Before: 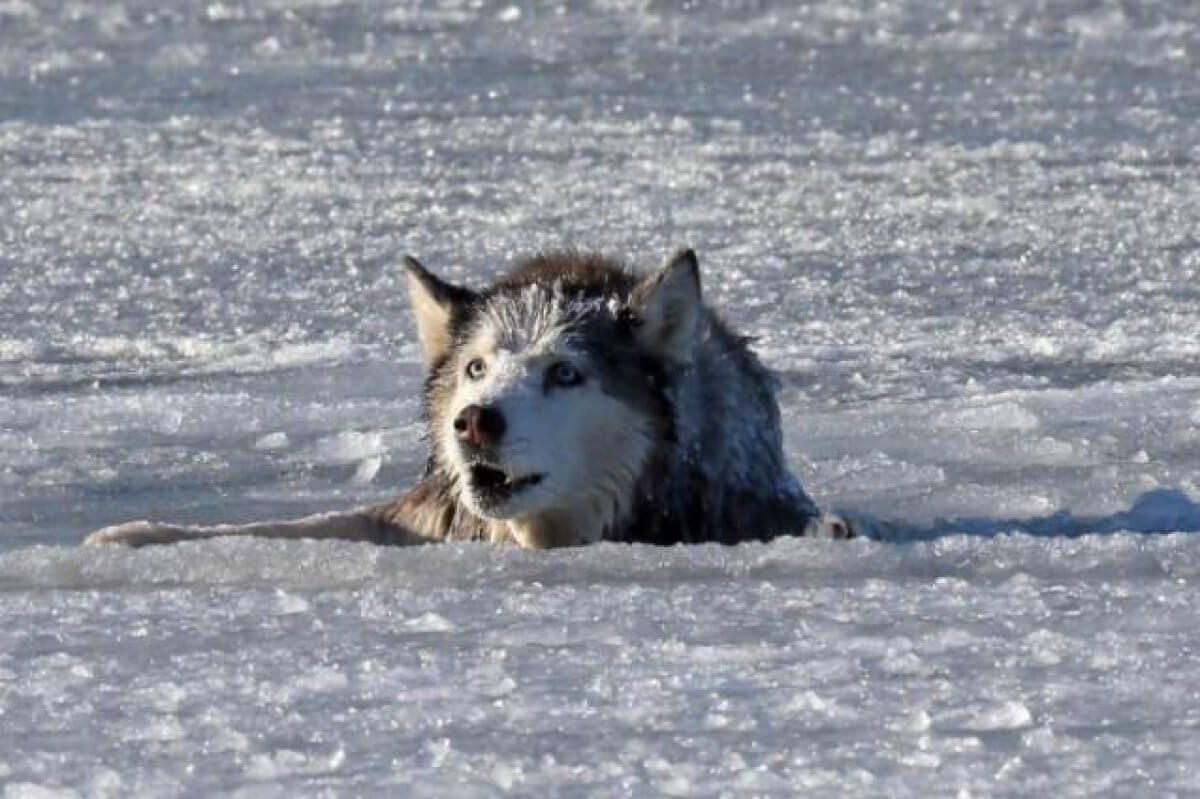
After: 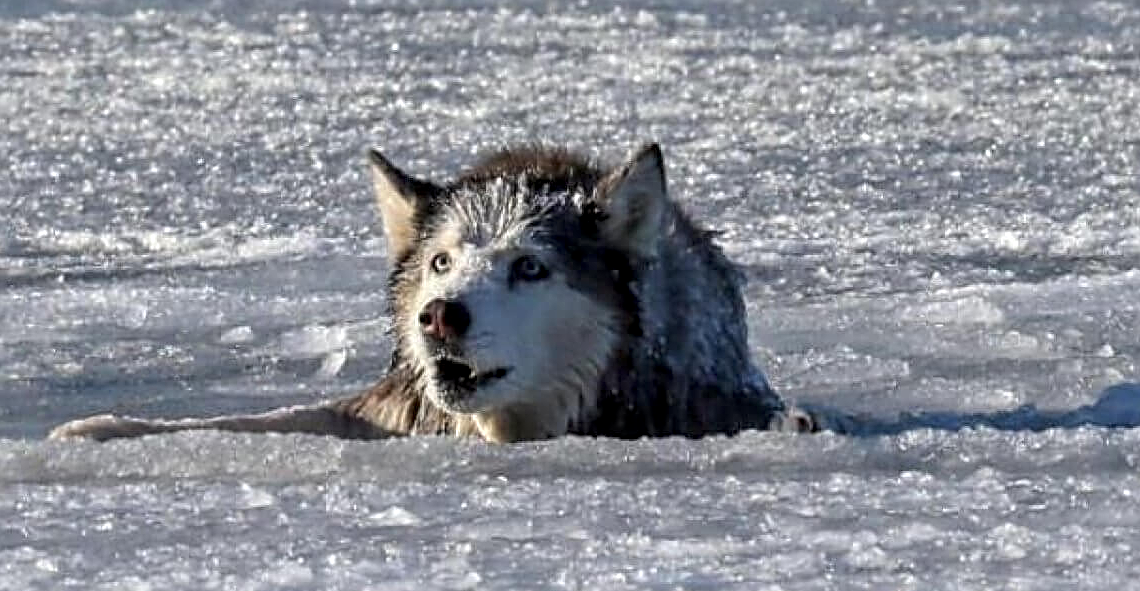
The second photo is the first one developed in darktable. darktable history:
sharpen: radius 2.676, amount 0.669
crop and rotate: left 2.991%, top 13.302%, right 1.981%, bottom 12.636%
local contrast: on, module defaults
